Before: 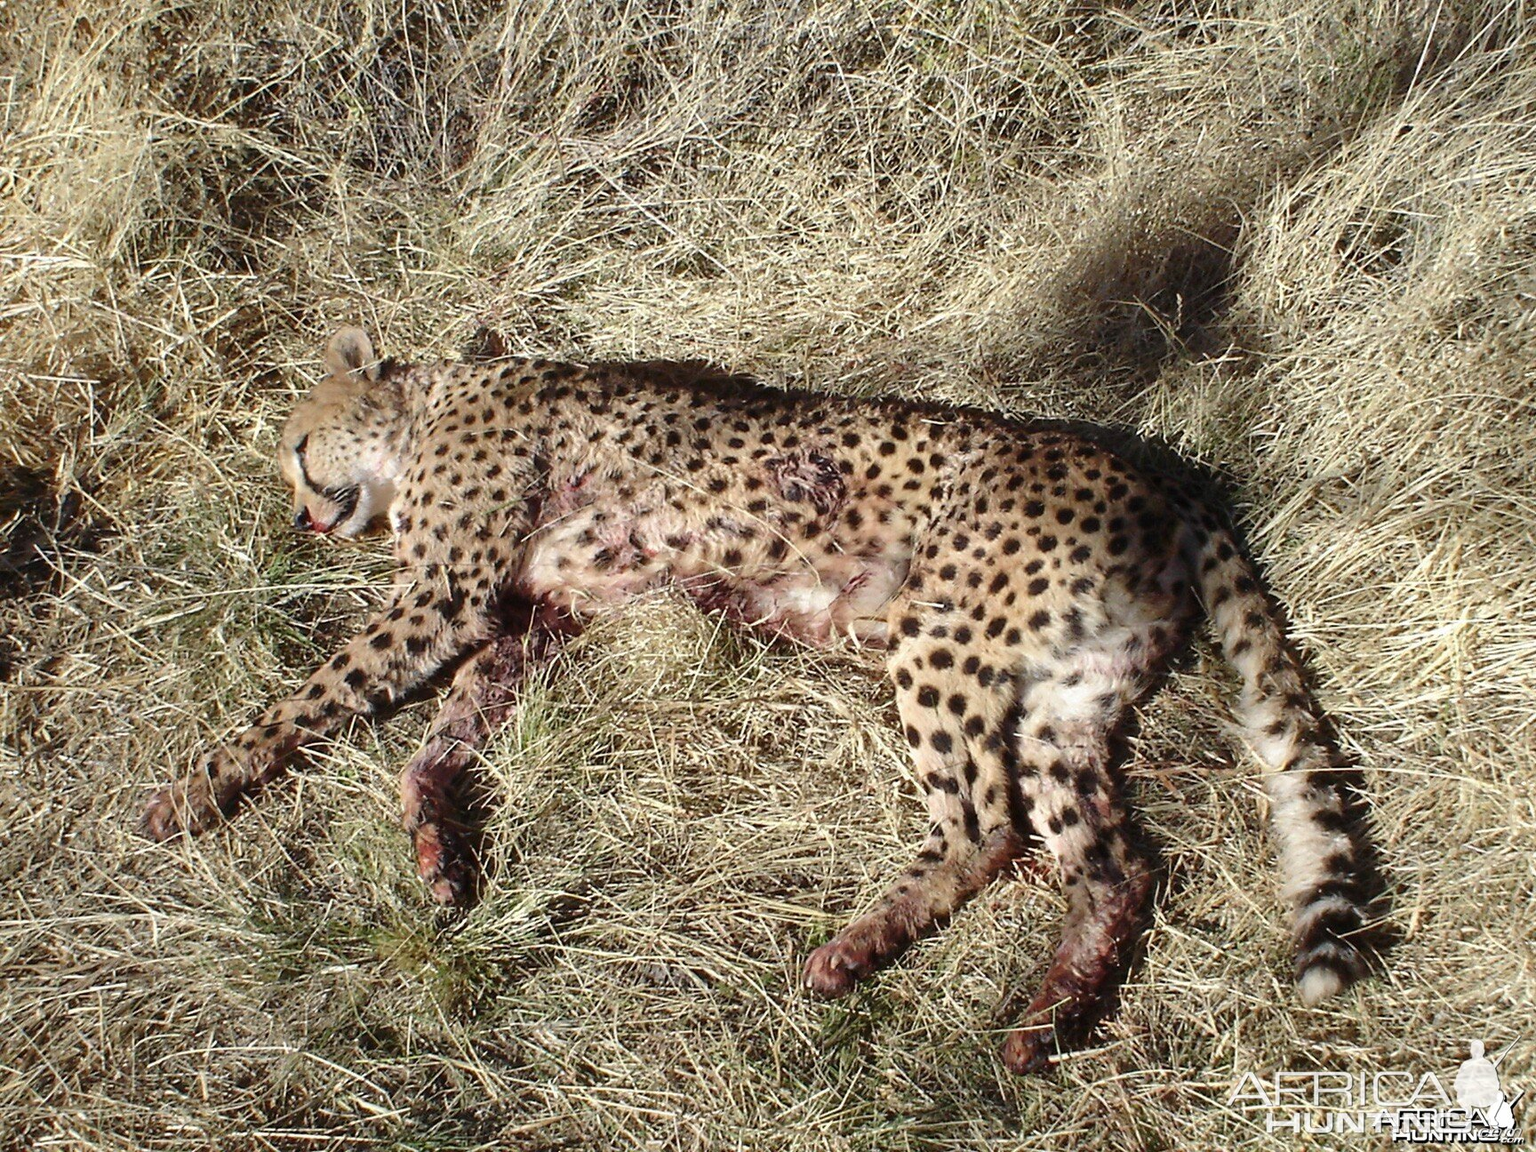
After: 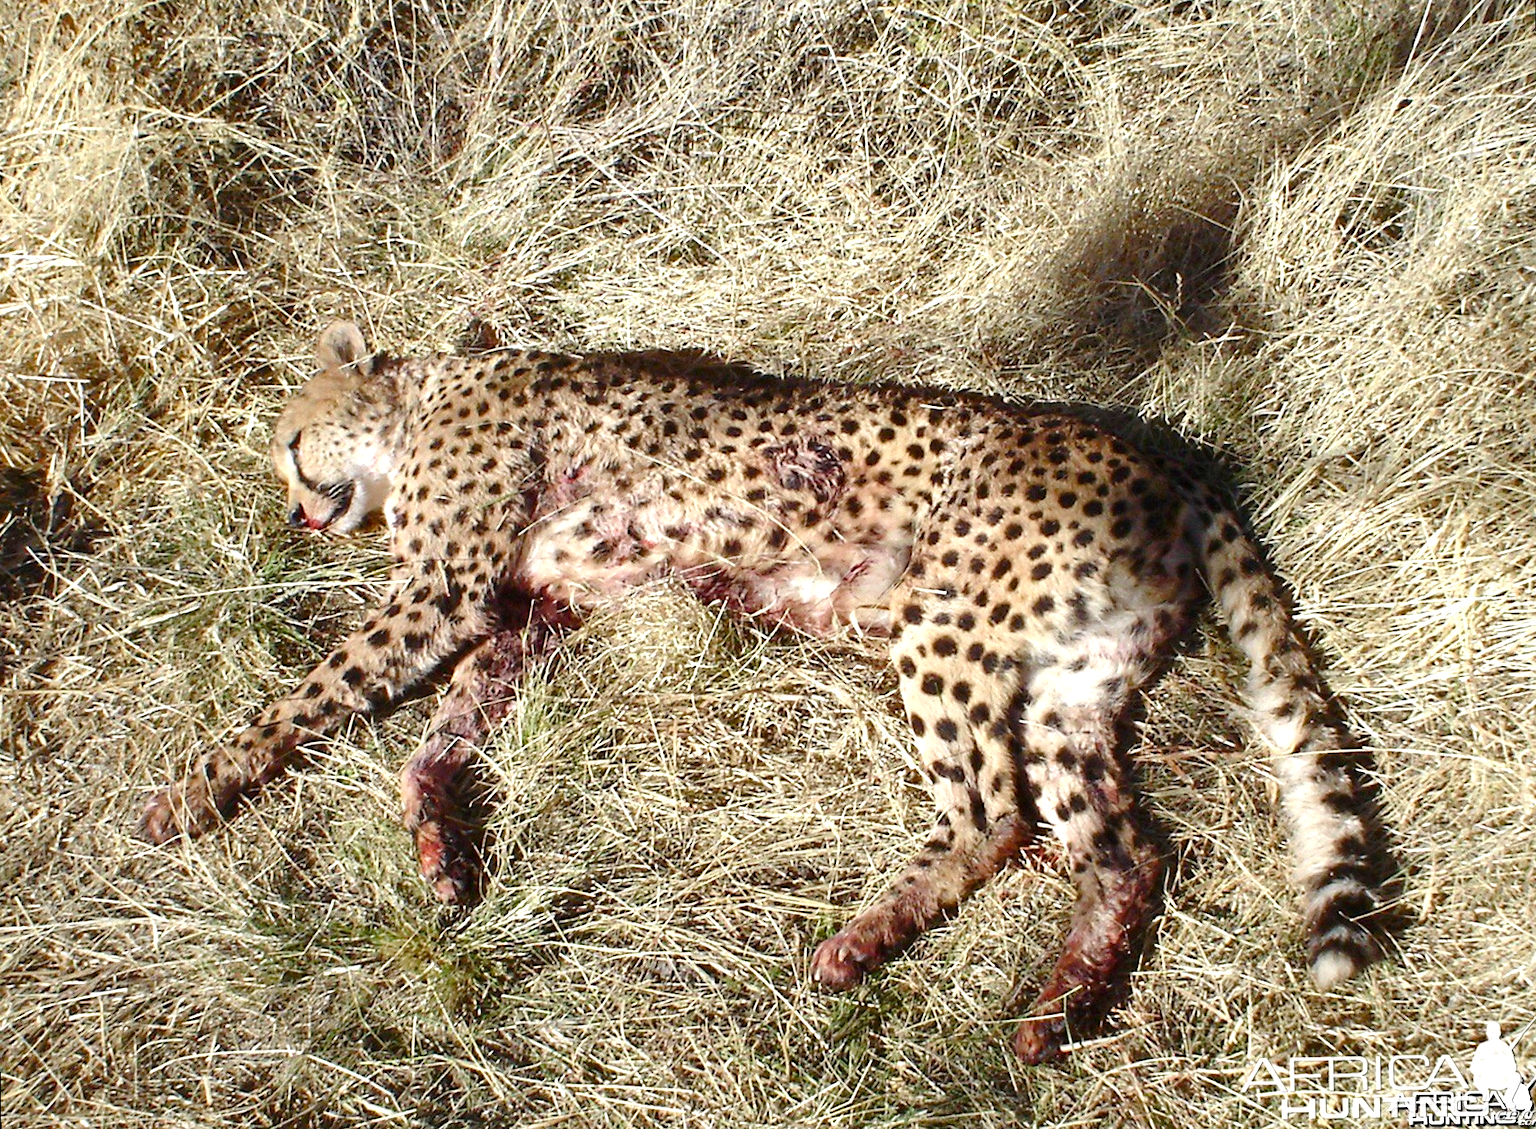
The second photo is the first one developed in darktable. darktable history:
rotate and perspective: rotation -1°, crop left 0.011, crop right 0.989, crop top 0.025, crop bottom 0.975
exposure: black level correction 0.001, exposure 0.5 EV, compensate exposure bias true, compensate highlight preservation false
color balance rgb: perceptual saturation grading › global saturation 20%, perceptual saturation grading › highlights -25%, perceptual saturation grading › shadows 25%
